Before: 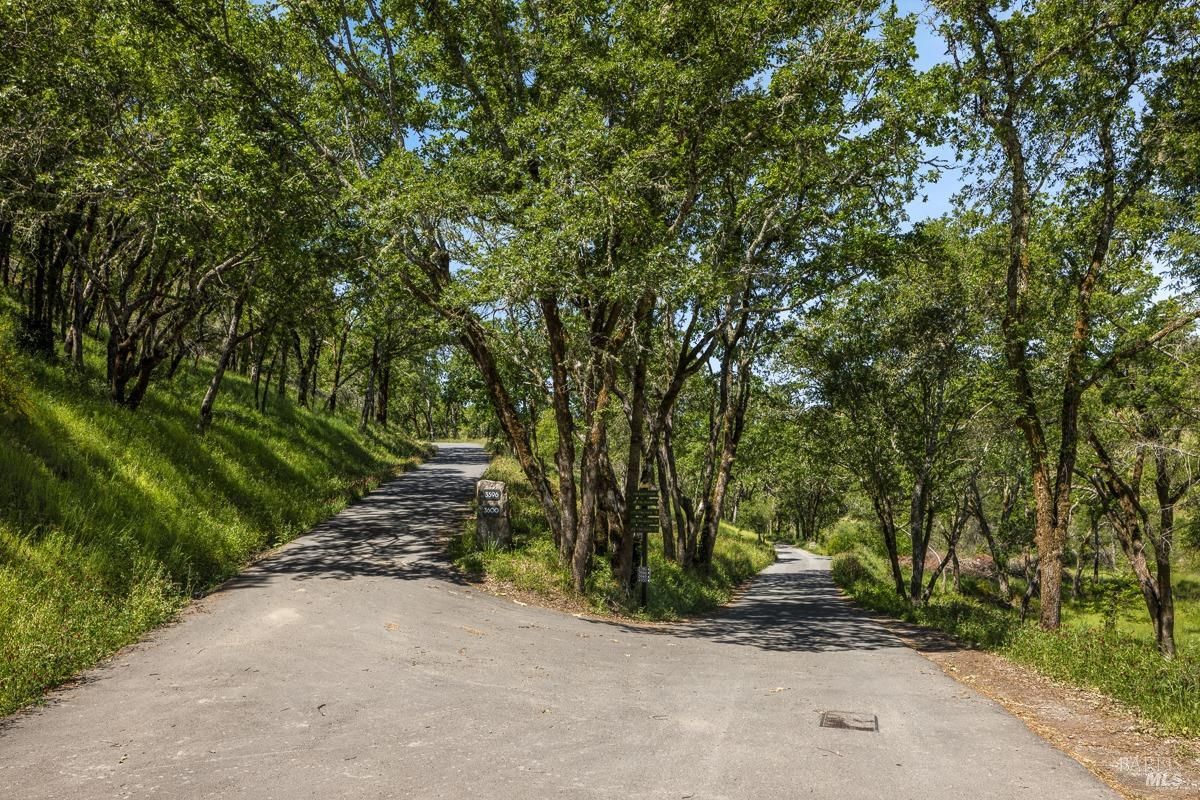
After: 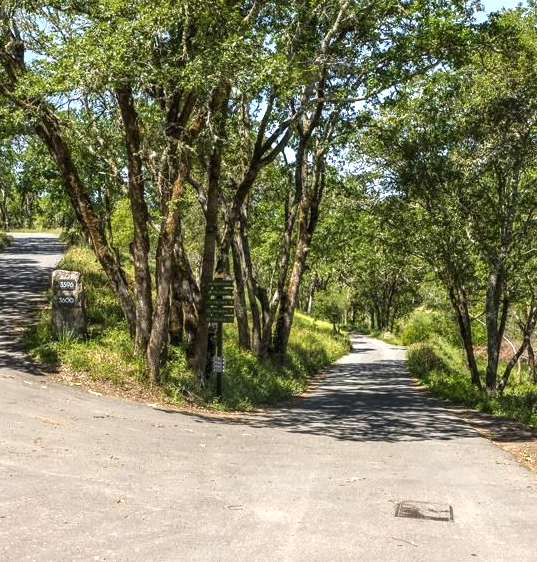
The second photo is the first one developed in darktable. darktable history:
exposure: exposure 0.605 EV, compensate exposure bias true, compensate highlight preservation false
crop: left 35.423%, top 26.311%, right 19.807%, bottom 3.36%
